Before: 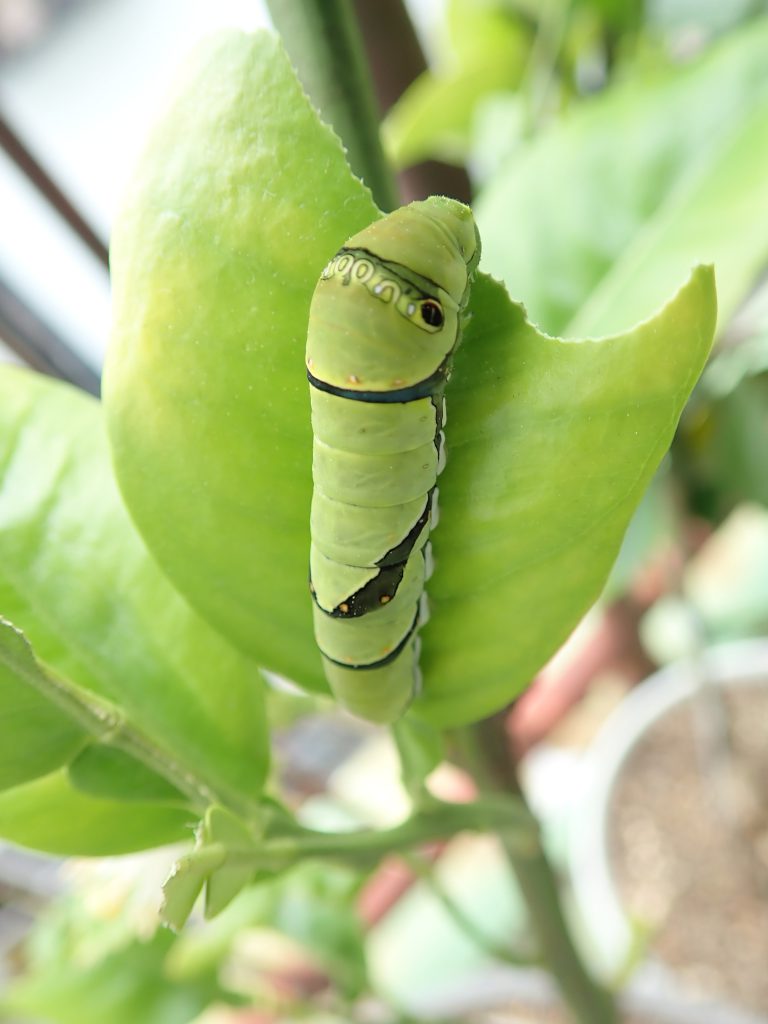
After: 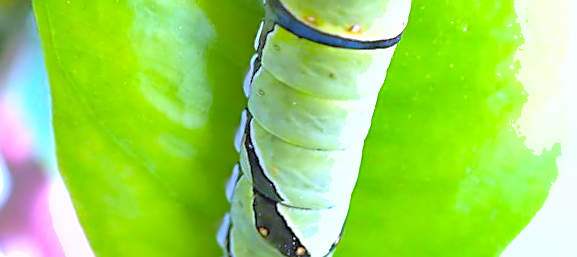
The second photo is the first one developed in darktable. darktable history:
exposure: exposure 0.77 EV, compensate highlight preservation false
crop and rotate: angle 16.12°, top 30.835%, bottom 35.653%
contrast brightness saturation: contrast 0.2, brightness 0.16, saturation 0.22
shadows and highlights: shadows 40, highlights -60
white balance: red 0.98, blue 1.61
color balance rgb: perceptual saturation grading › global saturation 30%, global vibrance 20%
color correction: saturation 0.8
sharpen: on, module defaults
